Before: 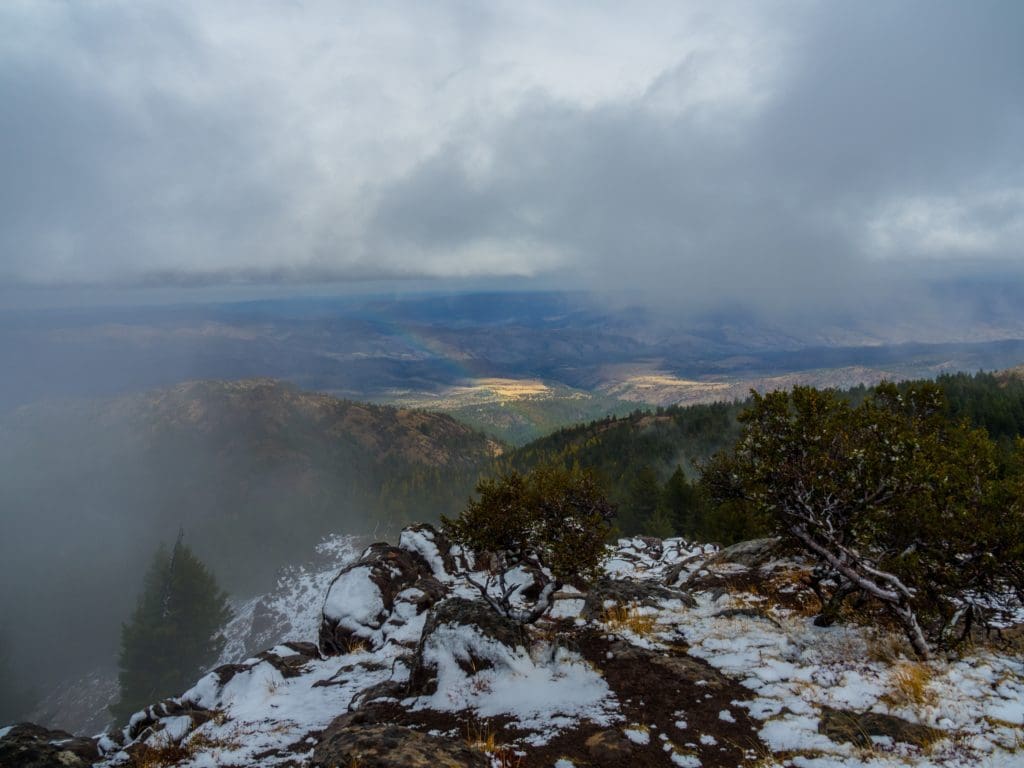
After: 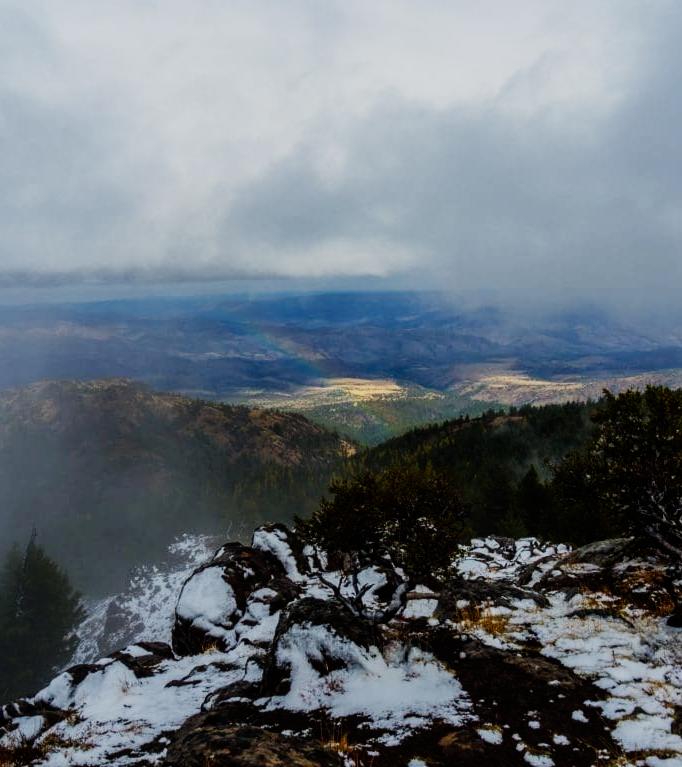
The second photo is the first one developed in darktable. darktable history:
crop and rotate: left 14.385%, right 18.948%
sigmoid: contrast 1.81, skew -0.21, preserve hue 0%, red attenuation 0.1, red rotation 0.035, green attenuation 0.1, green rotation -0.017, blue attenuation 0.15, blue rotation -0.052, base primaries Rec2020
